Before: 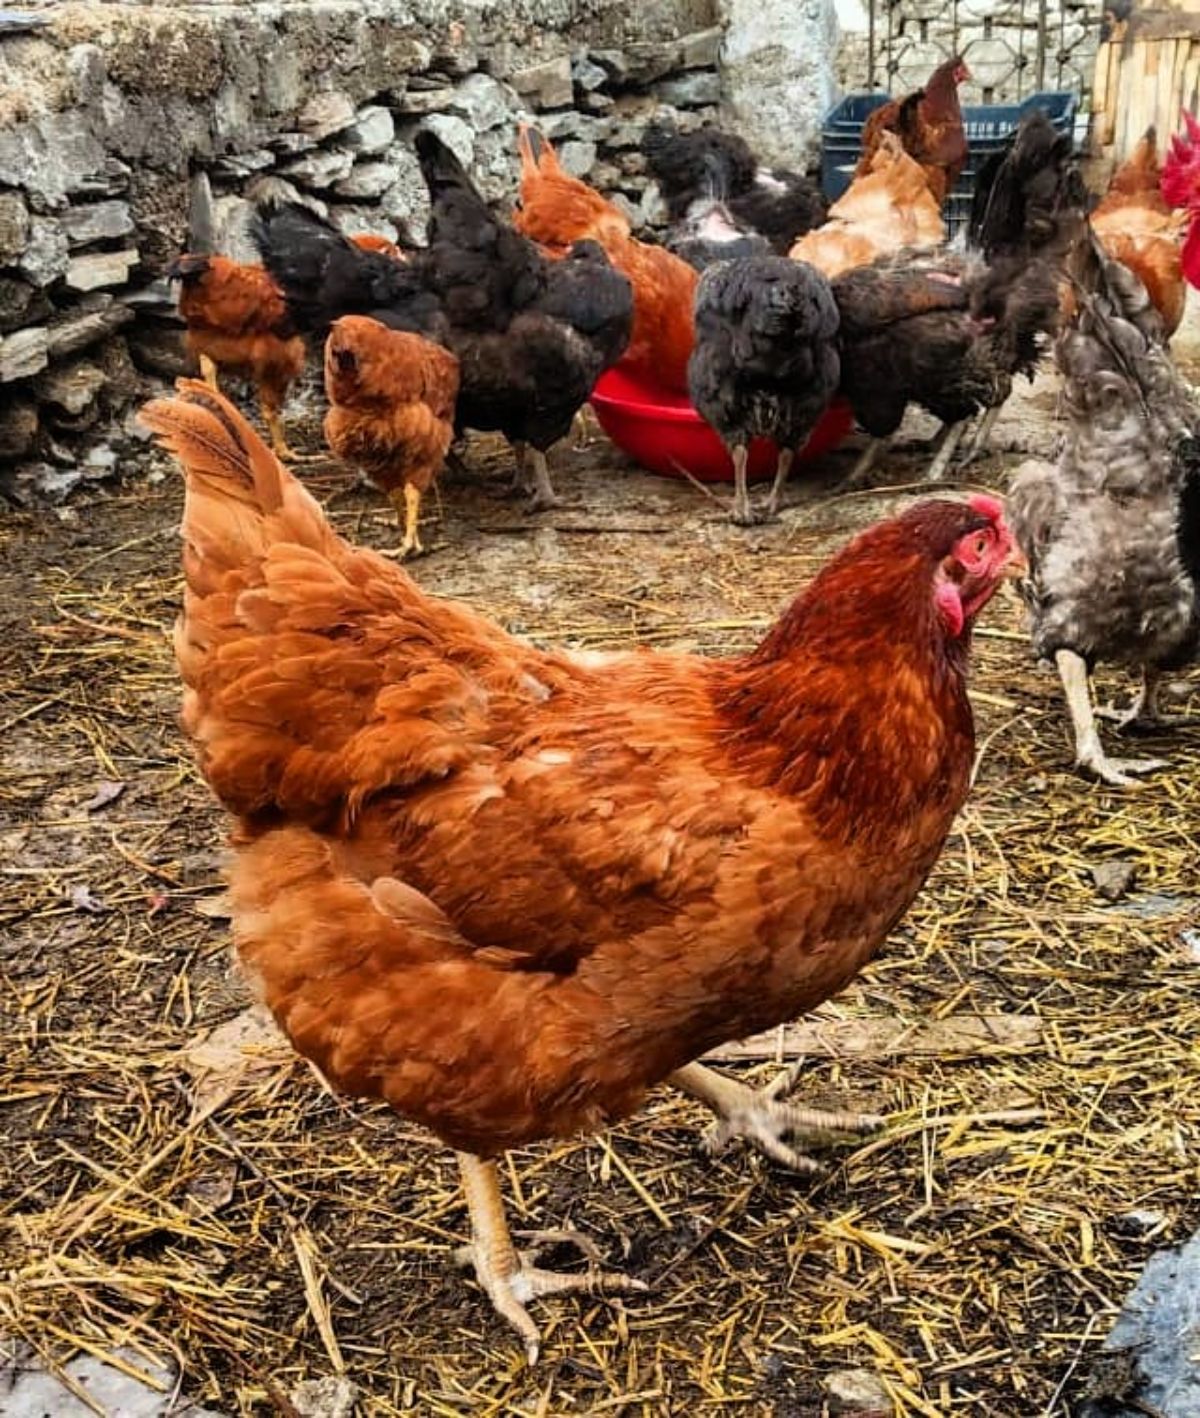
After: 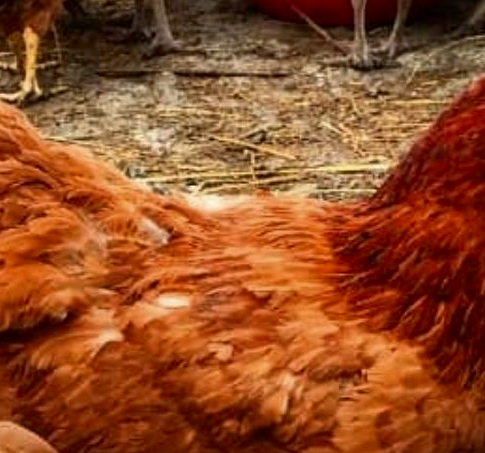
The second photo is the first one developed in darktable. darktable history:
contrast brightness saturation: brightness -0.09
crop: left 31.751%, top 32.172%, right 27.8%, bottom 35.83%
